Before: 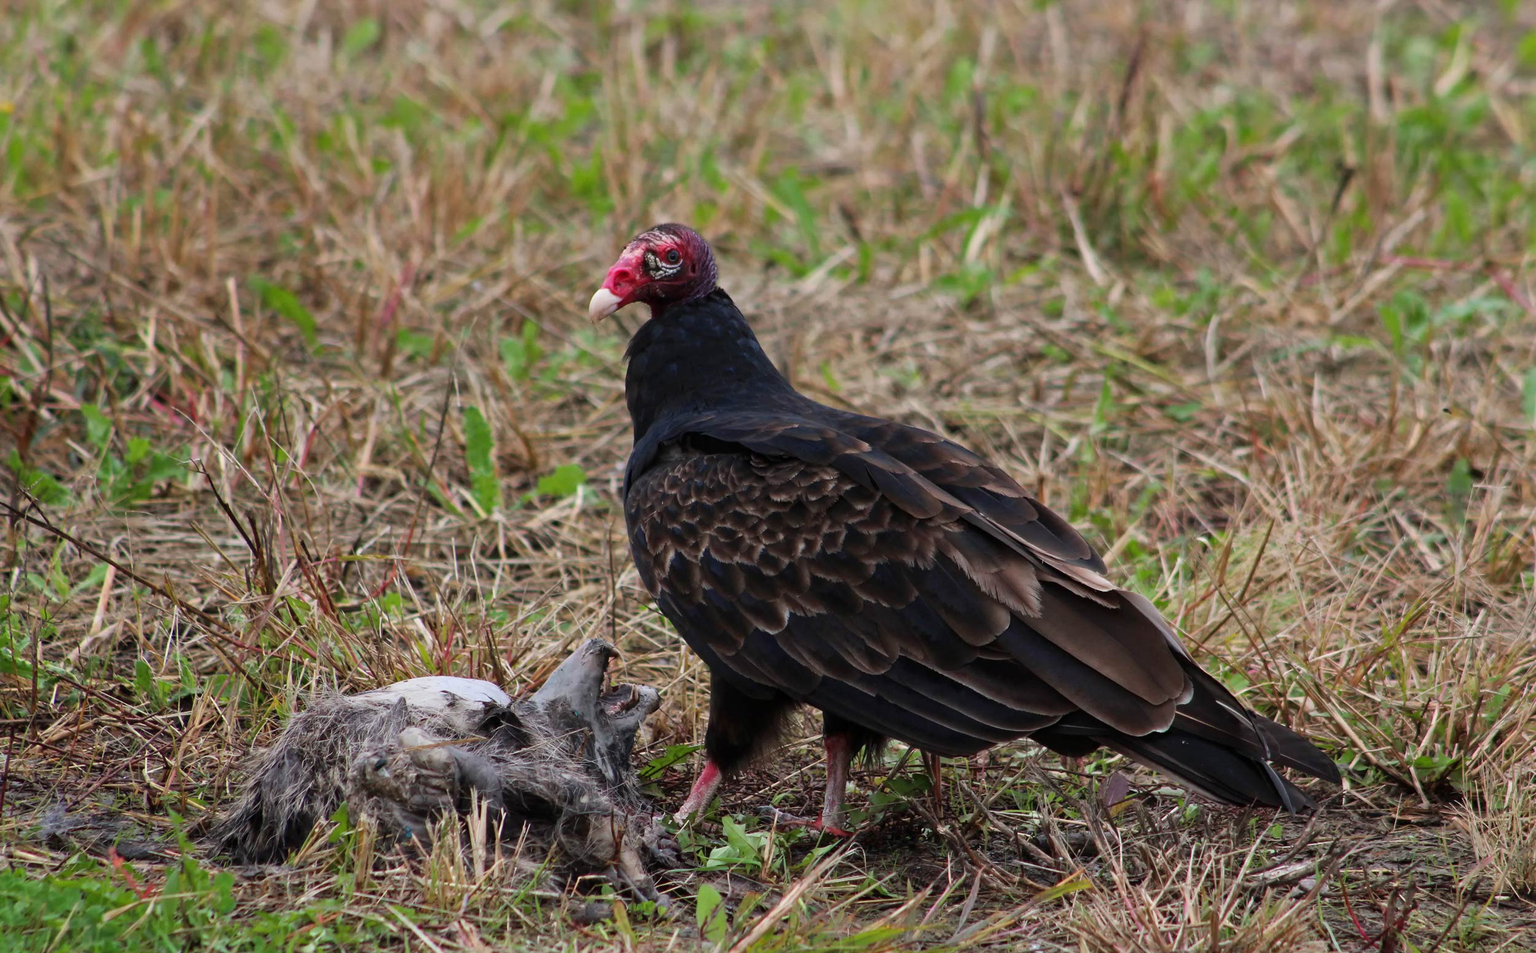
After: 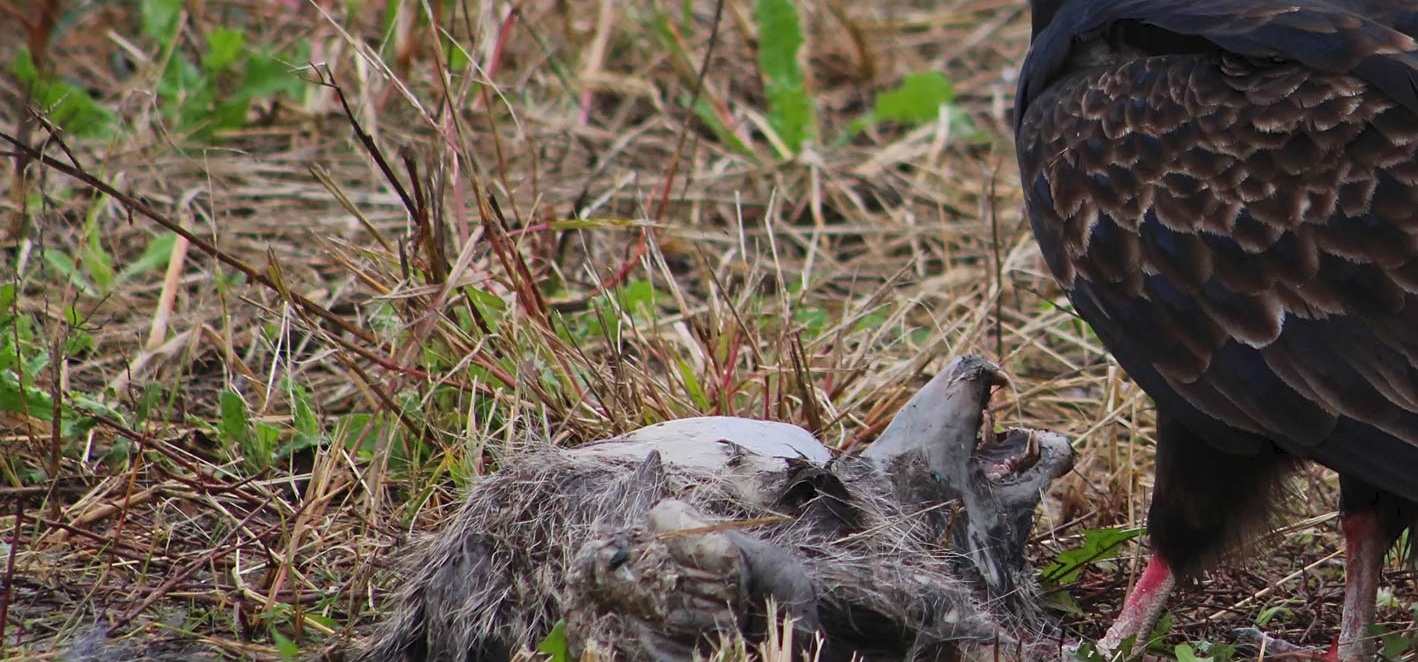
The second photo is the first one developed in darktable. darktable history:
sharpen: amount 0.204
crop: top 44.132%, right 43.277%, bottom 13.177%
tone curve: curves: ch0 [(0, 0) (0.003, 0.032) (0.011, 0.04) (0.025, 0.058) (0.044, 0.084) (0.069, 0.107) (0.1, 0.13) (0.136, 0.158) (0.177, 0.193) (0.224, 0.236) (0.277, 0.283) (0.335, 0.335) (0.399, 0.399) (0.468, 0.467) (0.543, 0.533) (0.623, 0.612) (0.709, 0.698) (0.801, 0.776) (0.898, 0.848) (1, 1)], color space Lab, independent channels, preserve colors none
